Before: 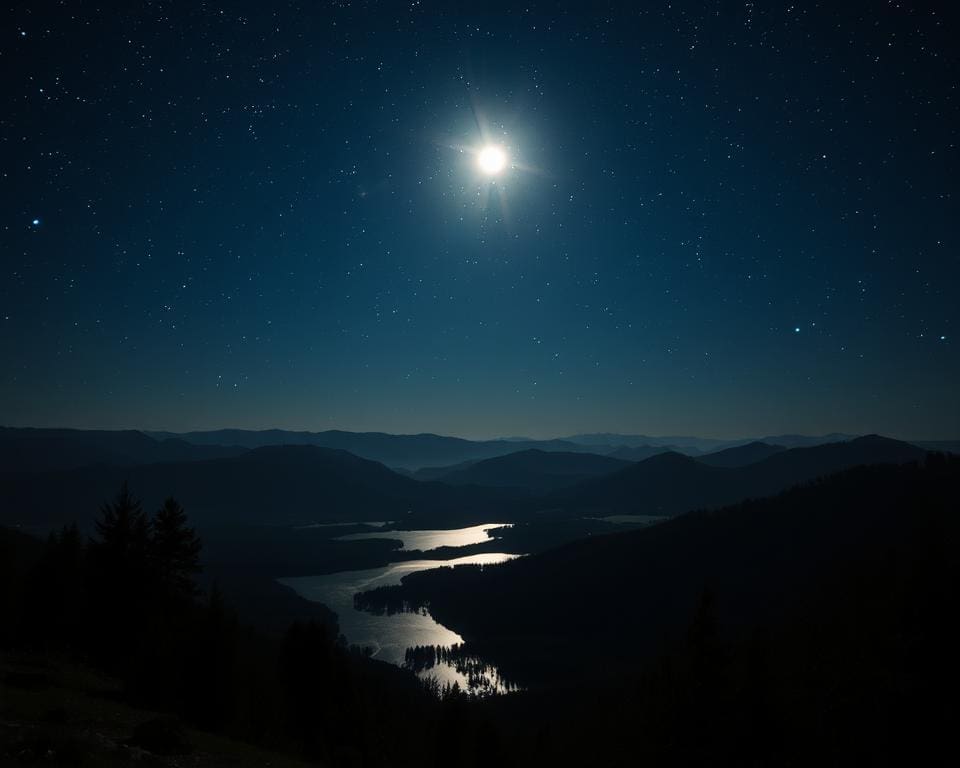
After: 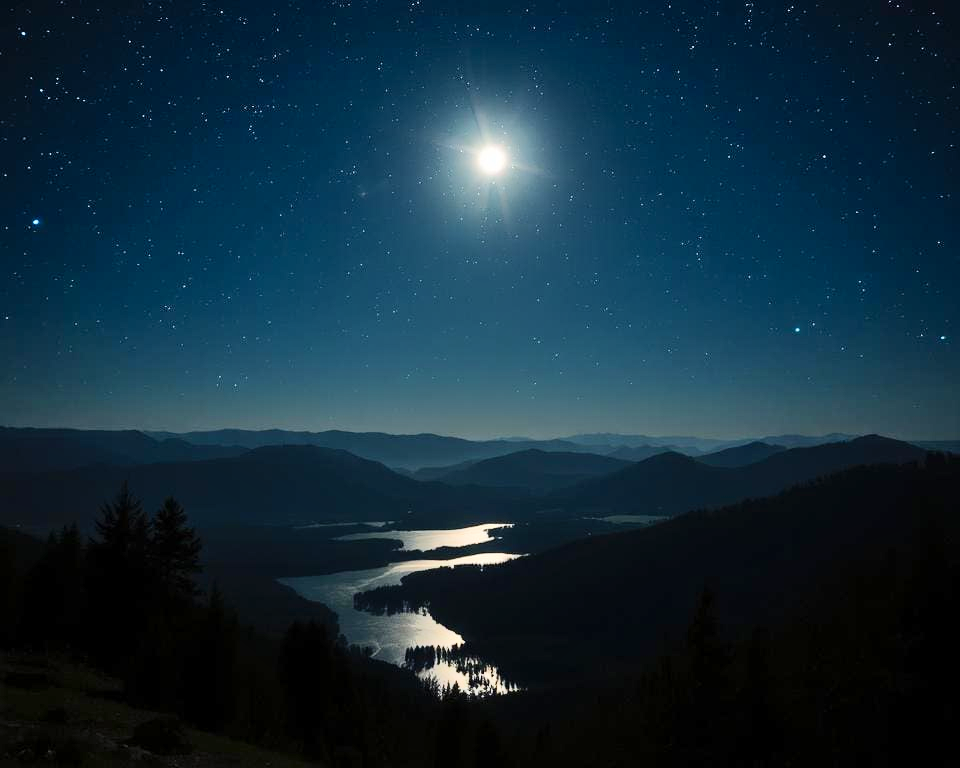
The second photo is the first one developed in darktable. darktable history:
tone equalizer: on, module defaults
shadows and highlights: radius 100.56, shadows 50.64, highlights -65.6, soften with gaussian
